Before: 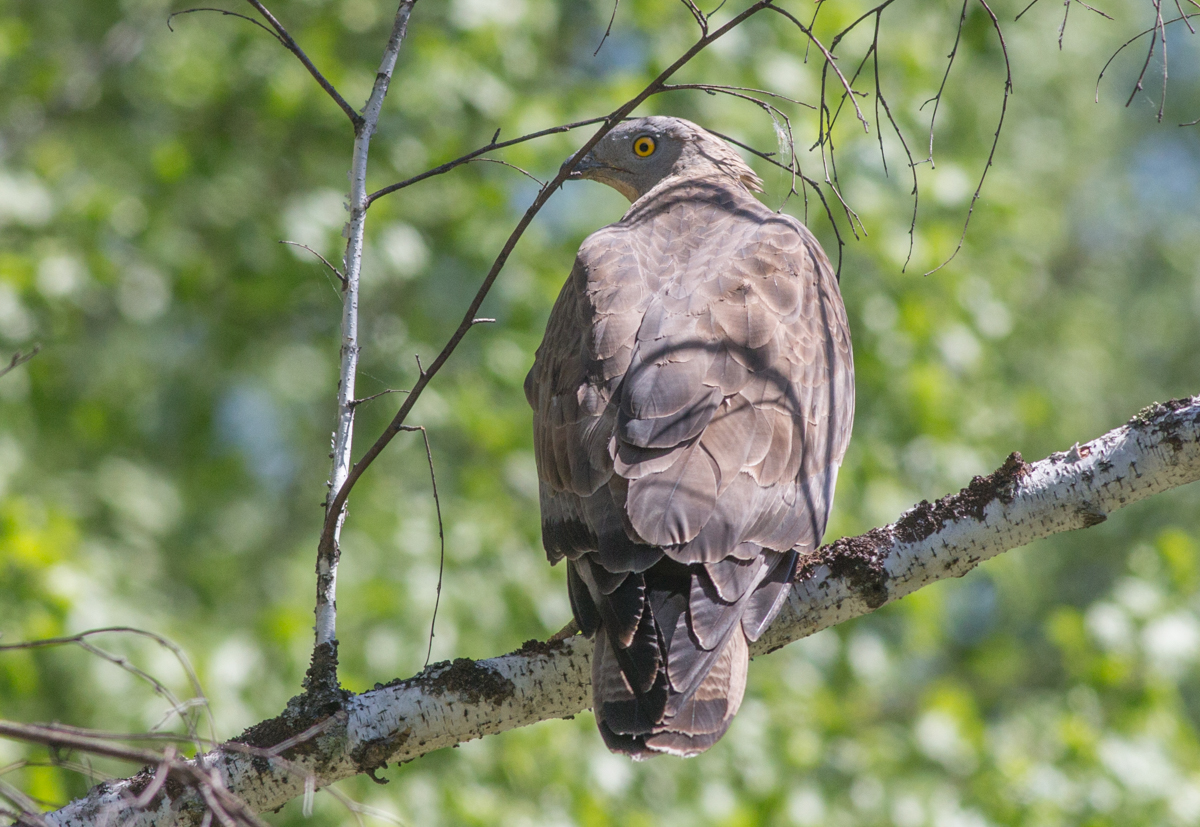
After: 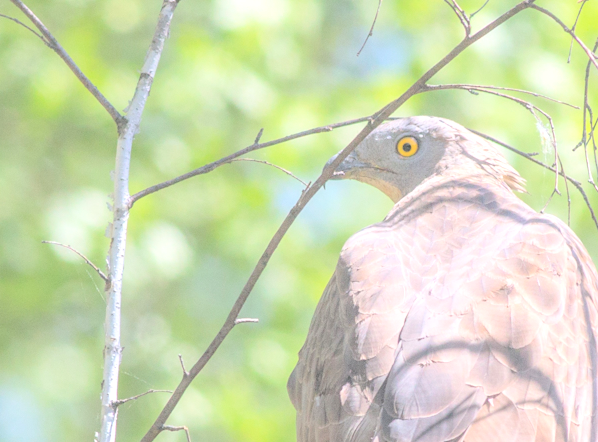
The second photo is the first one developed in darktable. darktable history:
tone equalizer: -8 EV -0.751 EV, -7 EV -0.733 EV, -6 EV -0.638 EV, -5 EV -0.371 EV, -3 EV 0.376 EV, -2 EV 0.6 EV, -1 EV 0.697 EV, +0 EV 0.758 EV, mask exposure compensation -0.486 EV
contrast brightness saturation: brightness 0.982
crop: left 19.793%, right 30.322%, bottom 46.543%
